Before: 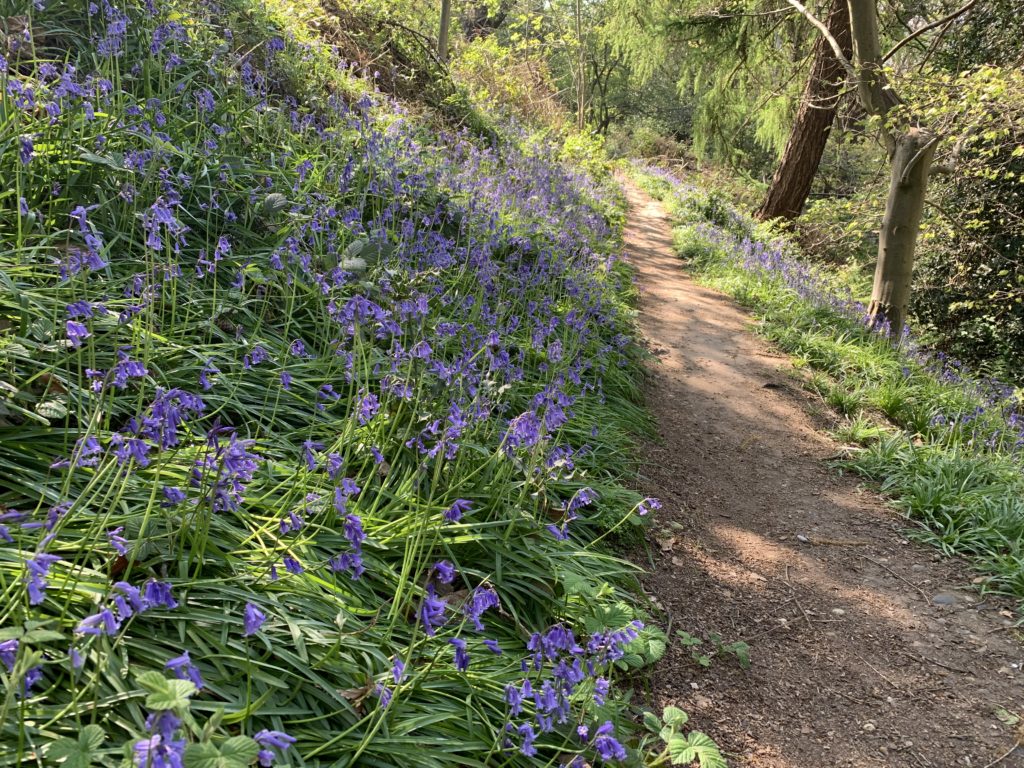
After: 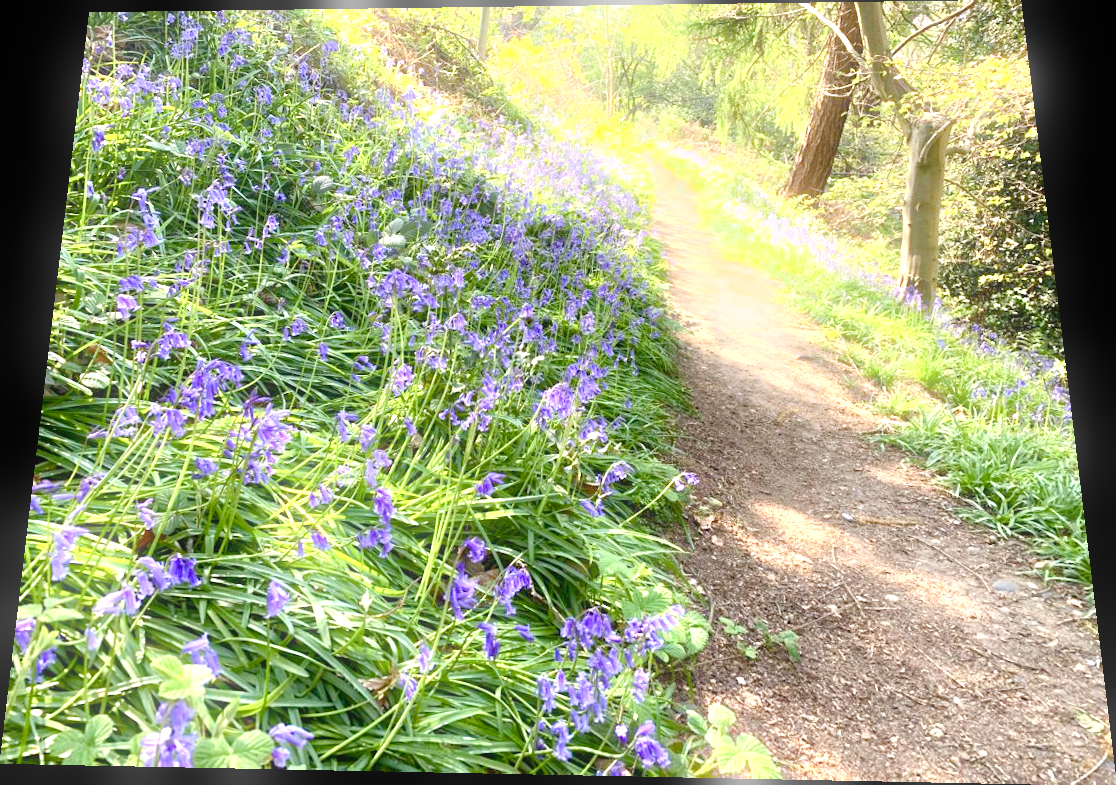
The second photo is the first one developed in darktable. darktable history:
rotate and perspective: rotation 0.128°, lens shift (vertical) -0.181, lens shift (horizontal) -0.044, shear 0.001, automatic cropping off
exposure: black level correction 0, exposure 1.5 EV, compensate exposure bias true, compensate highlight preservation false
color balance rgb: perceptual saturation grading › global saturation 20%, perceptual saturation grading › highlights -25%, perceptual saturation grading › shadows 50%
bloom: size 5%, threshold 95%, strength 15%
